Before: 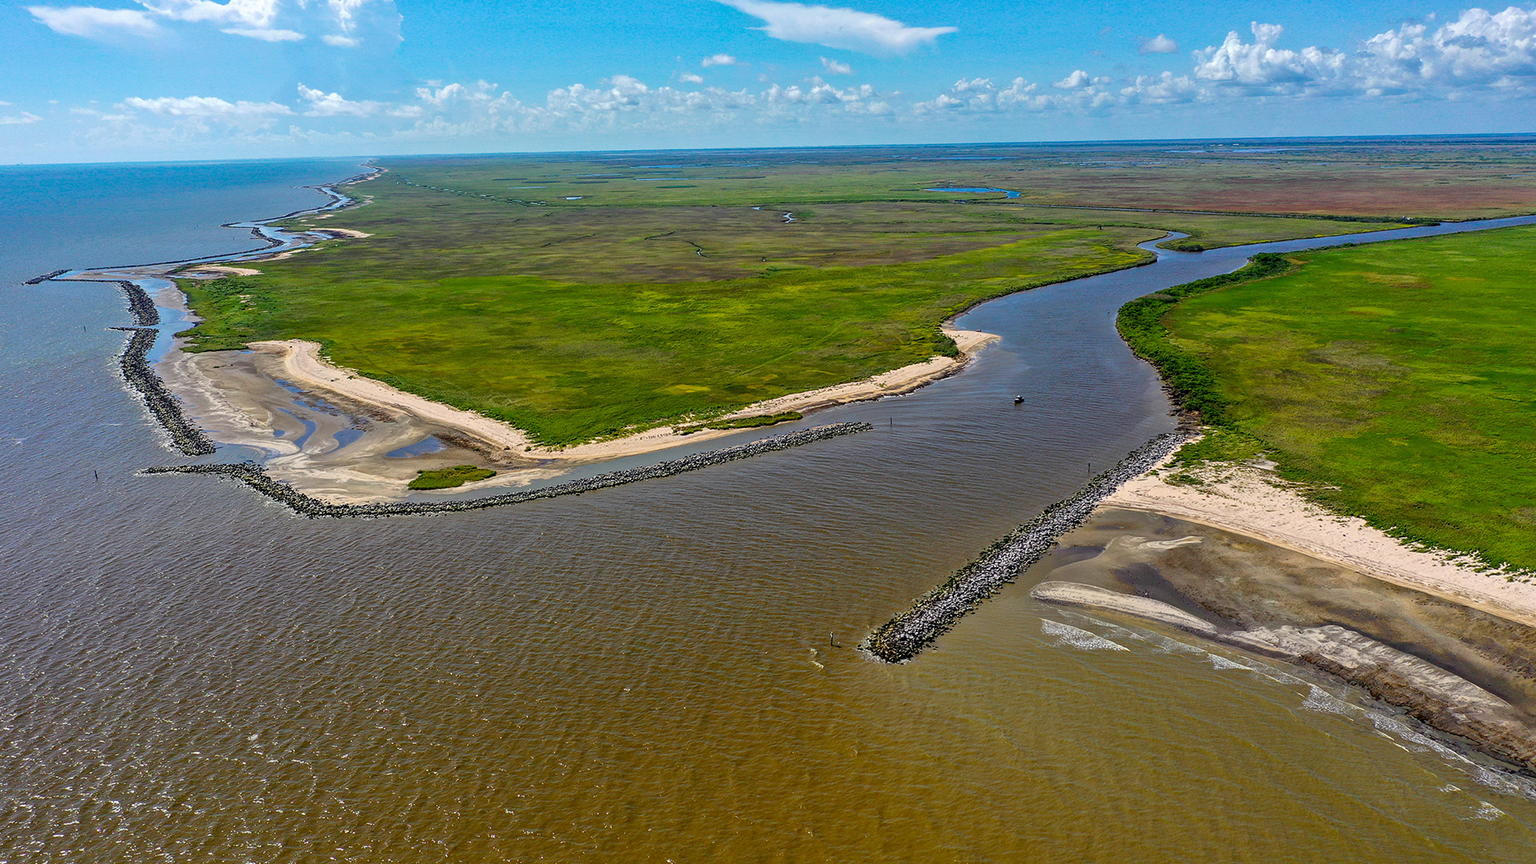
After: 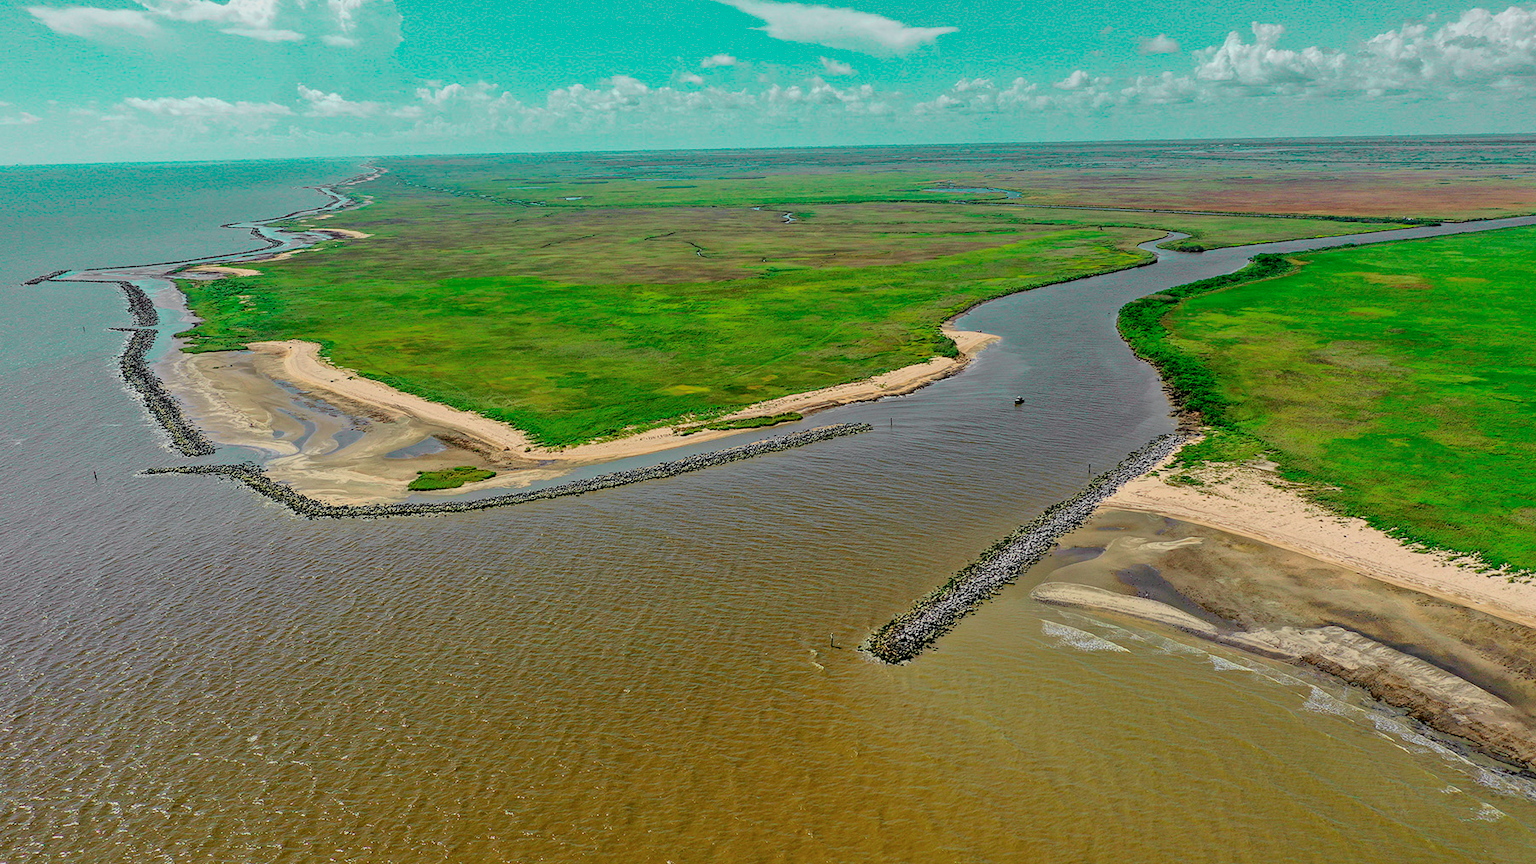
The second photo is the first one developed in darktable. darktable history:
tone curve: curves: ch0 [(0, 0) (0.402, 0.473) (0.673, 0.68) (0.899, 0.832) (0.999, 0.903)]; ch1 [(0, 0) (0.379, 0.262) (0.464, 0.425) (0.498, 0.49) (0.507, 0.5) (0.53, 0.532) (0.582, 0.583) (0.68, 0.672) (0.791, 0.748) (1, 0.896)]; ch2 [(0, 0) (0.199, 0.414) (0.438, 0.49) (0.496, 0.501) (0.515, 0.546) (0.577, 0.605) (0.632, 0.649) (0.717, 0.727) (0.845, 0.855) (0.998, 0.977)], color space Lab, independent channels, preserve colors none
crop: left 0.1%
